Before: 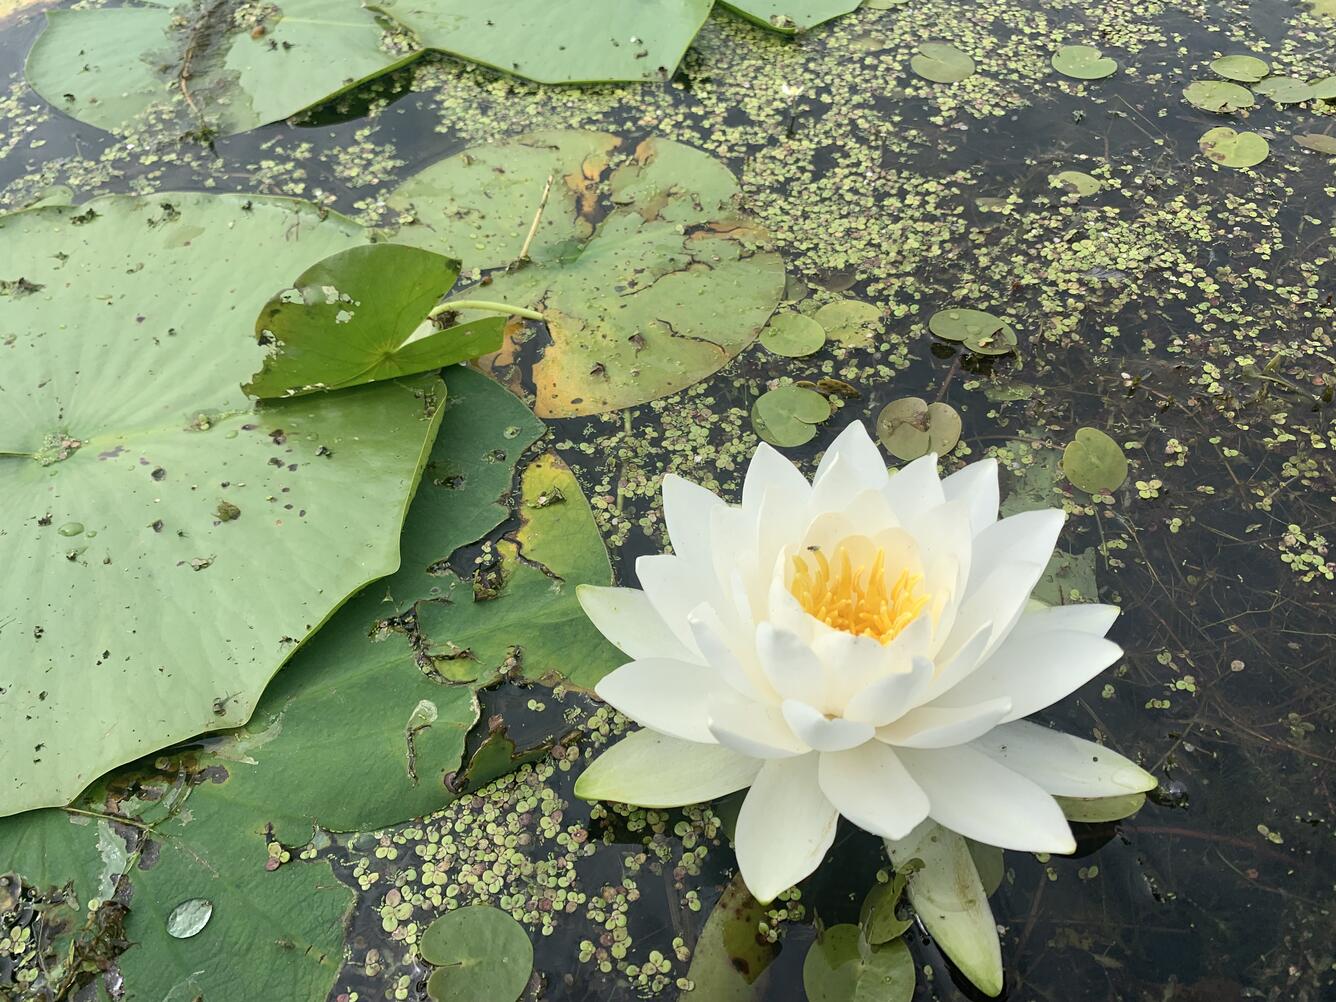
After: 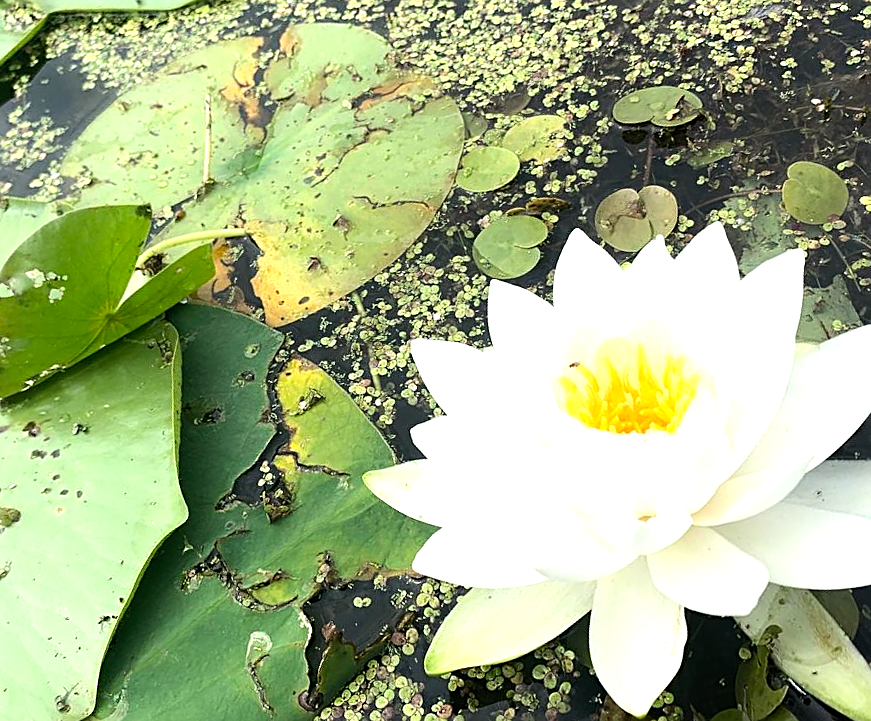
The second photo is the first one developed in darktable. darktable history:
crop and rotate: angle 18.57°, left 6.743%, right 3.709%, bottom 1.144%
tone equalizer: -8 EV -1.1 EV, -7 EV -0.979 EV, -6 EV -0.86 EV, -5 EV -0.572 EV, -3 EV 0.554 EV, -2 EV 0.885 EV, -1 EV 1.01 EV, +0 EV 1.07 EV, smoothing diameter 2.18%, edges refinement/feathering 19.17, mask exposure compensation -1.57 EV, filter diffusion 5
color zones: curves: ch0 [(0.068, 0.464) (0.25, 0.5) (0.48, 0.508) (0.75, 0.536) (0.886, 0.476) (0.967, 0.456)]; ch1 [(0.066, 0.456) (0.25, 0.5) (0.616, 0.508) (0.746, 0.56) (0.934, 0.444)]
sharpen: on, module defaults
